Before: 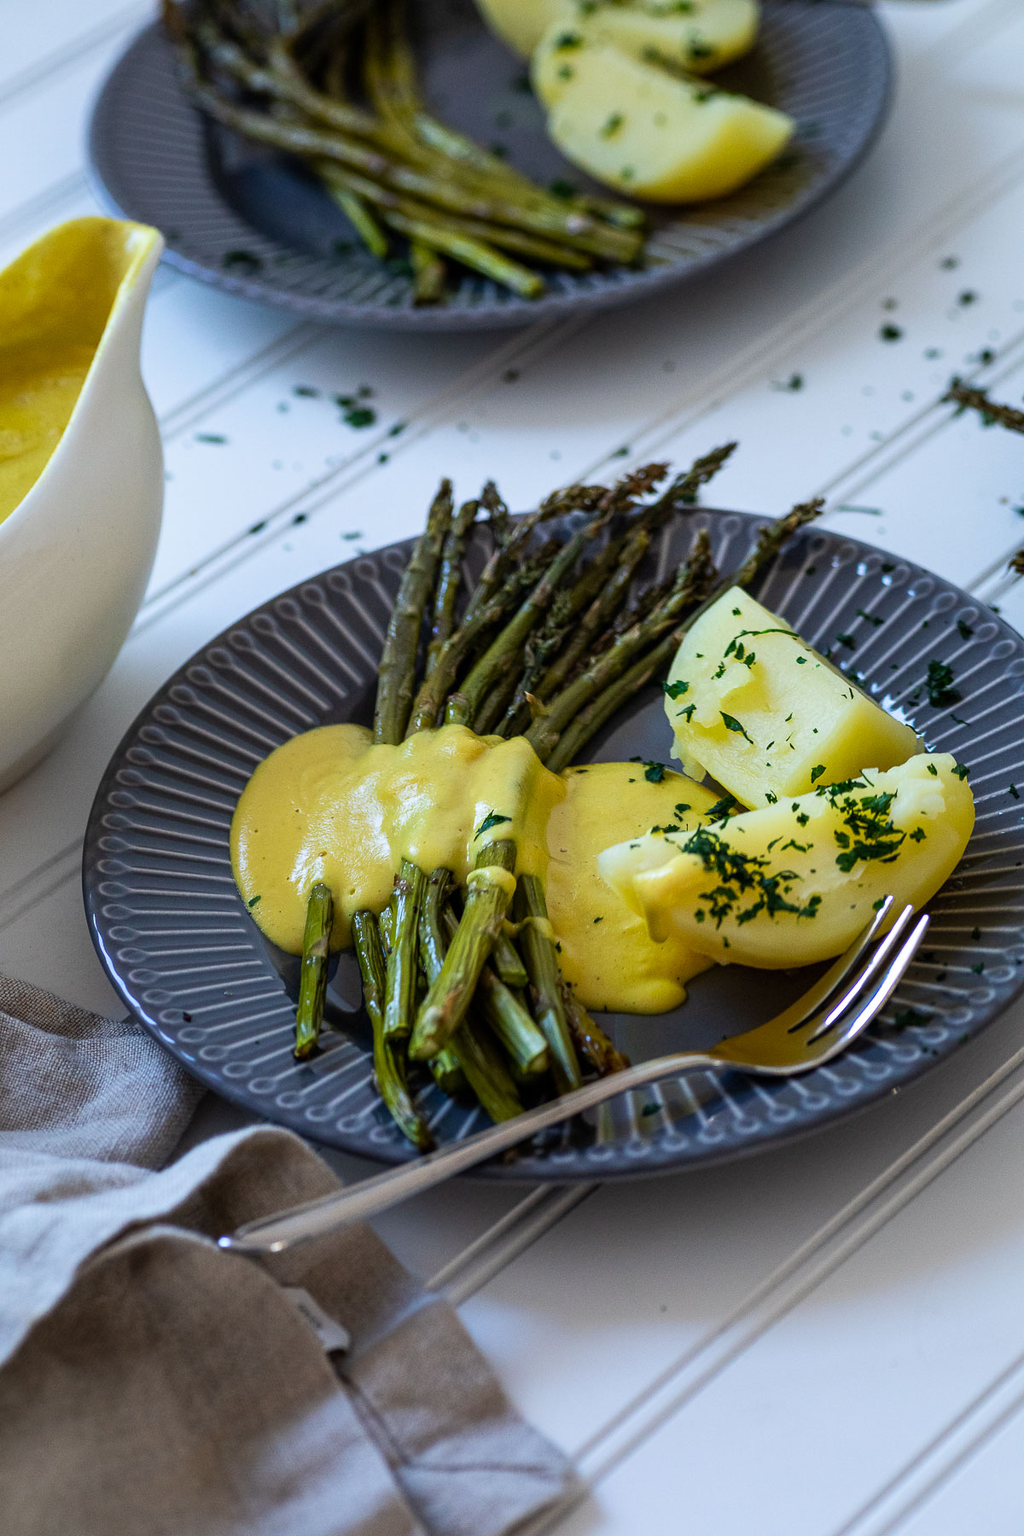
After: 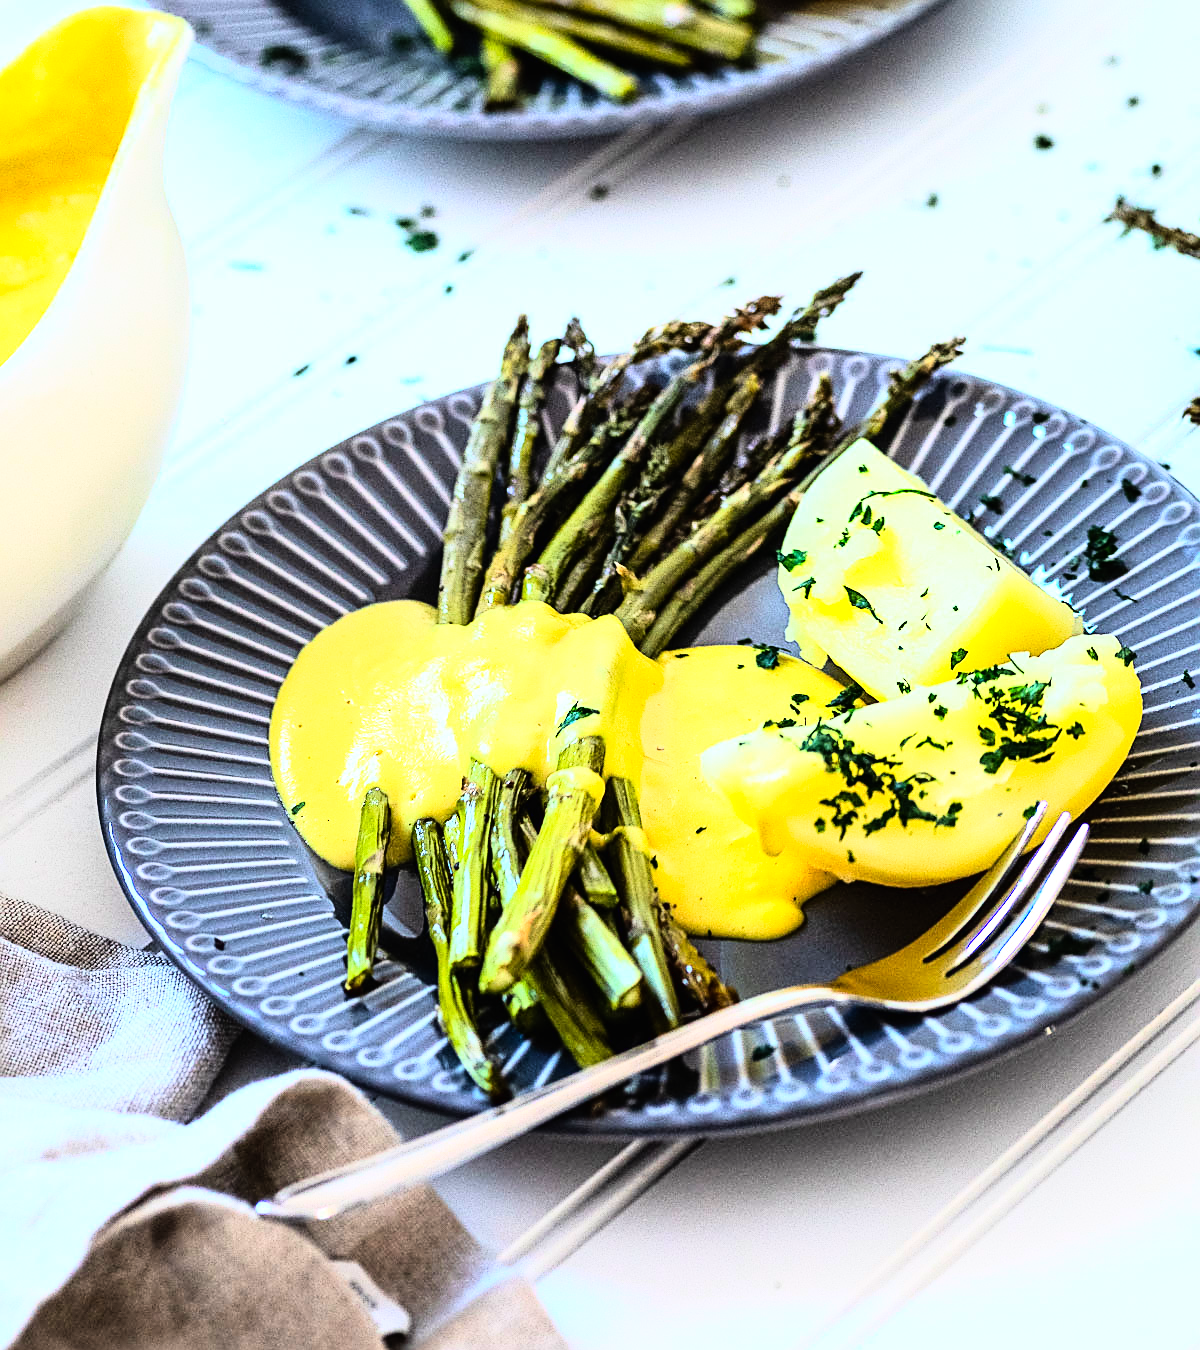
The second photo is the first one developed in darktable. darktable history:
exposure: exposure 1 EV, compensate highlight preservation false
local contrast: mode bilateral grid, contrast 15, coarseness 36, detail 105%, midtone range 0.2
rotate and perspective: automatic cropping off
sharpen: on, module defaults
rgb curve: curves: ch0 [(0, 0) (0.21, 0.15) (0.24, 0.21) (0.5, 0.75) (0.75, 0.96) (0.89, 0.99) (1, 1)]; ch1 [(0, 0.02) (0.21, 0.13) (0.25, 0.2) (0.5, 0.67) (0.75, 0.9) (0.89, 0.97) (1, 1)]; ch2 [(0, 0.02) (0.21, 0.13) (0.25, 0.2) (0.5, 0.67) (0.75, 0.9) (0.89, 0.97) (1, 1)], compensate middle gray true
crop: top 13.819%, bottom 11.169%
contrast brightness saturation: contrast -0.02, brightness -0.01, saturation 0.03
